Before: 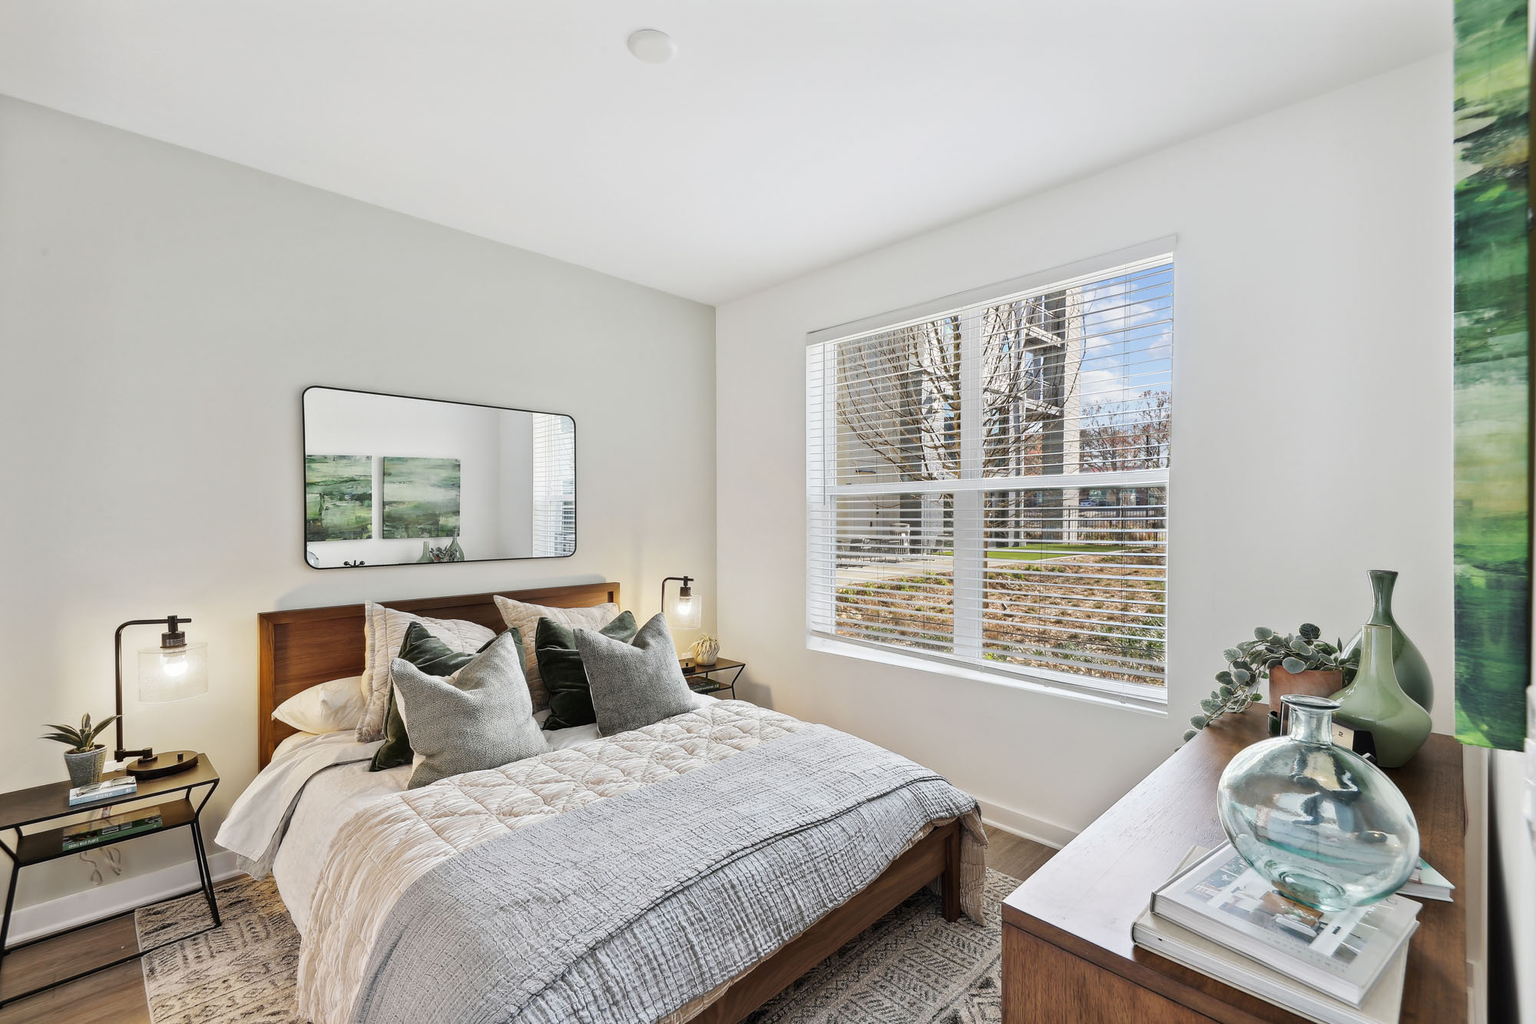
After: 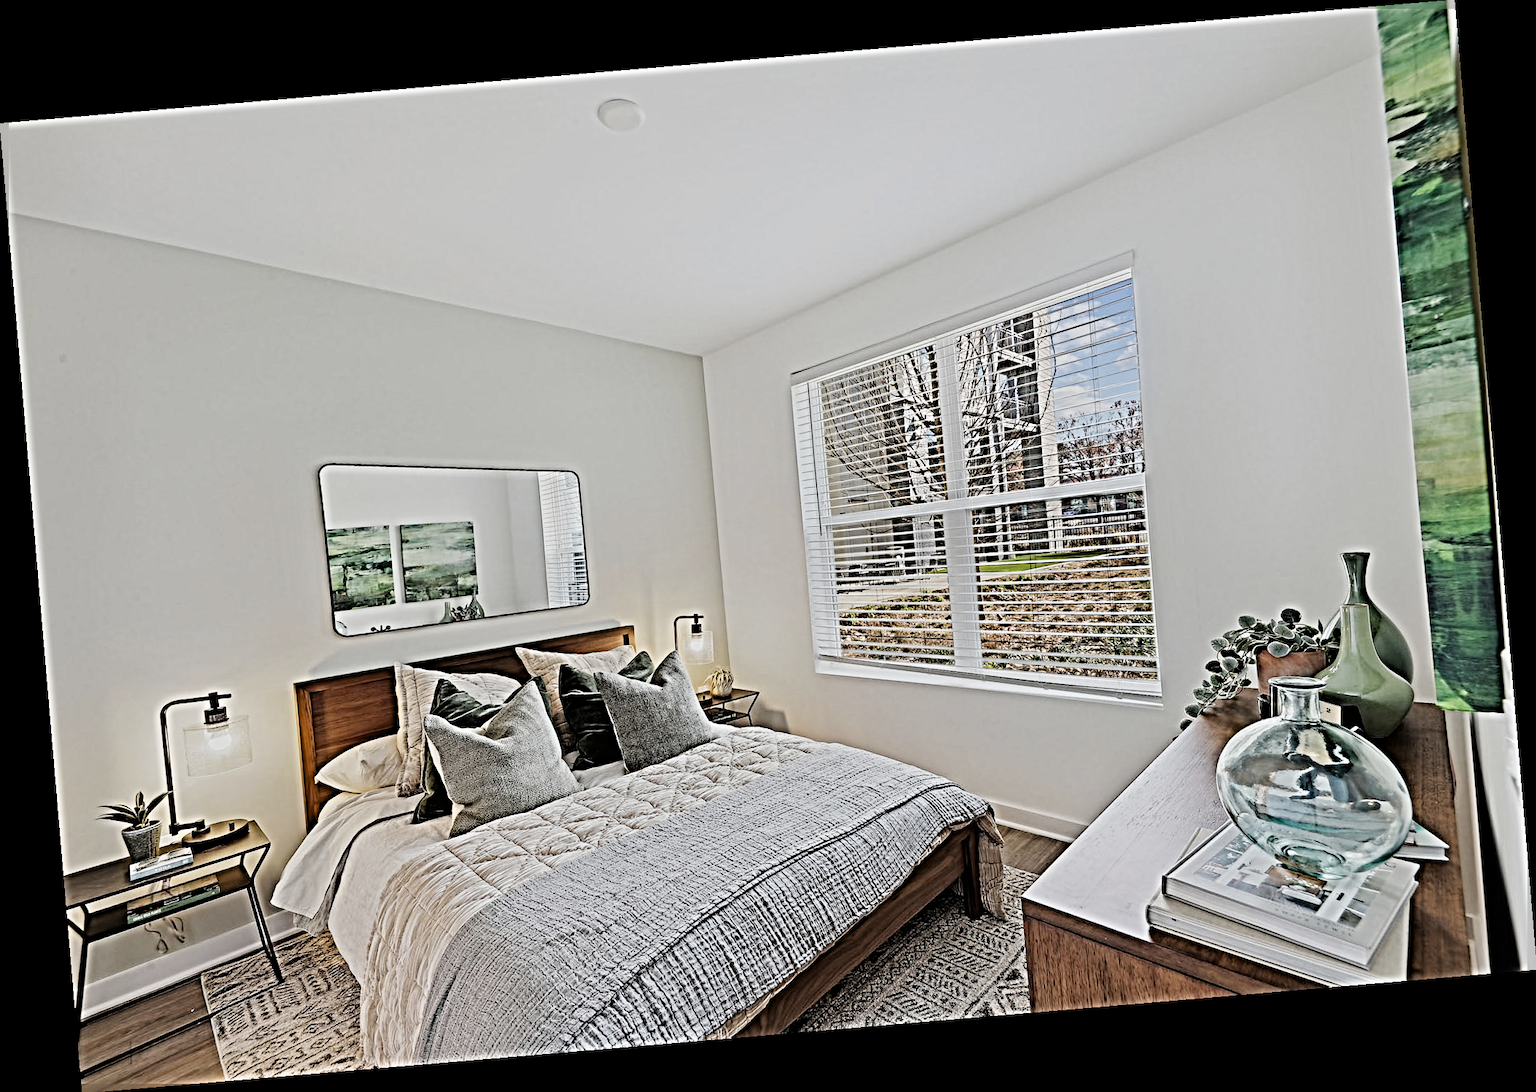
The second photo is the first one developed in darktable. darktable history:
filmic rgb: hardness 4.17
rotate and perspective: rotation -4.86°, automatic cropping off
sharpen: radius 6.3, amount 1.8, threshold 0
